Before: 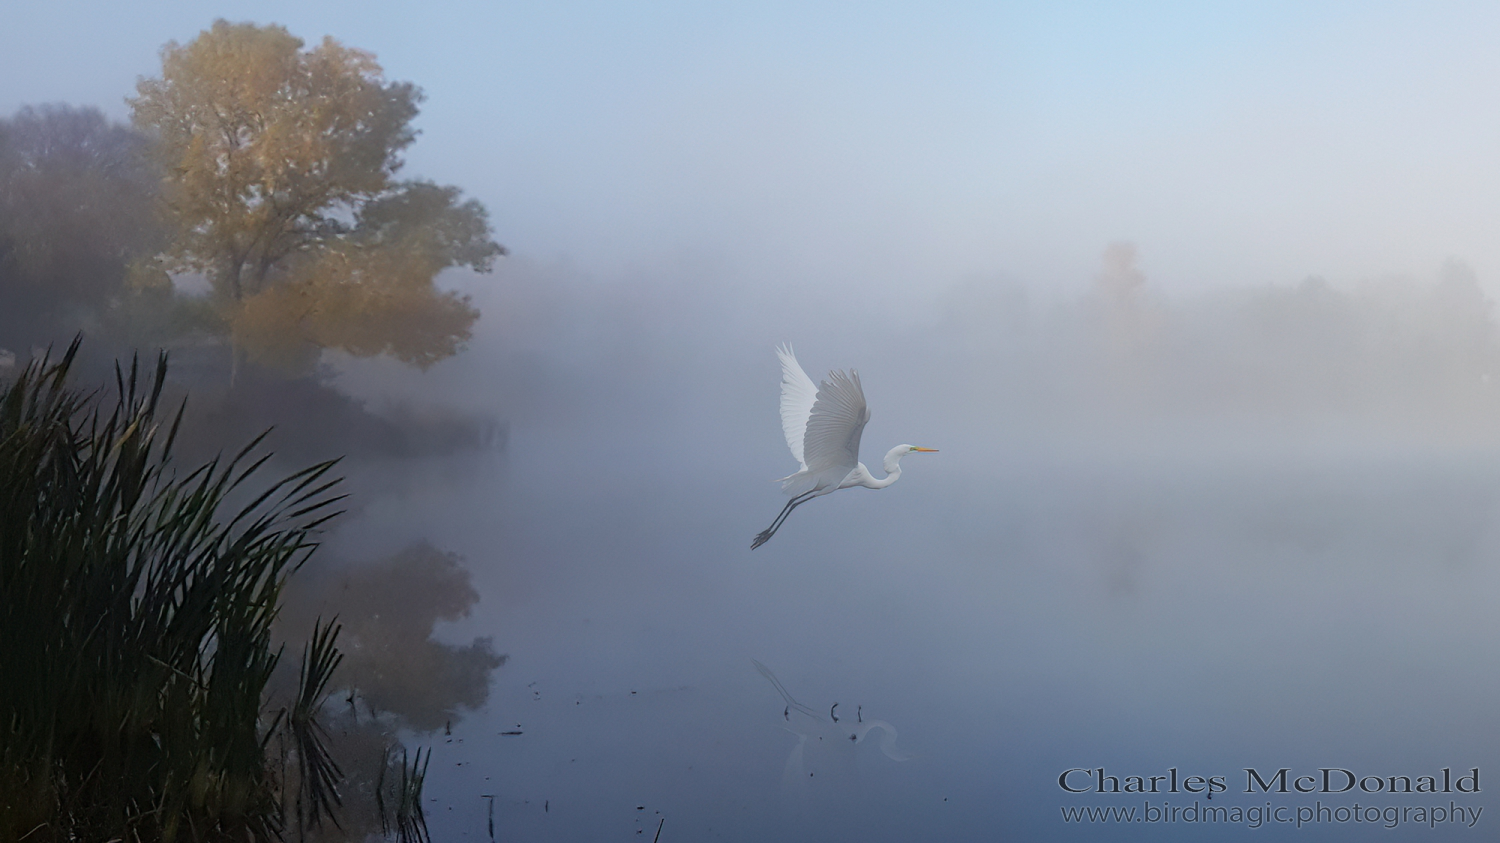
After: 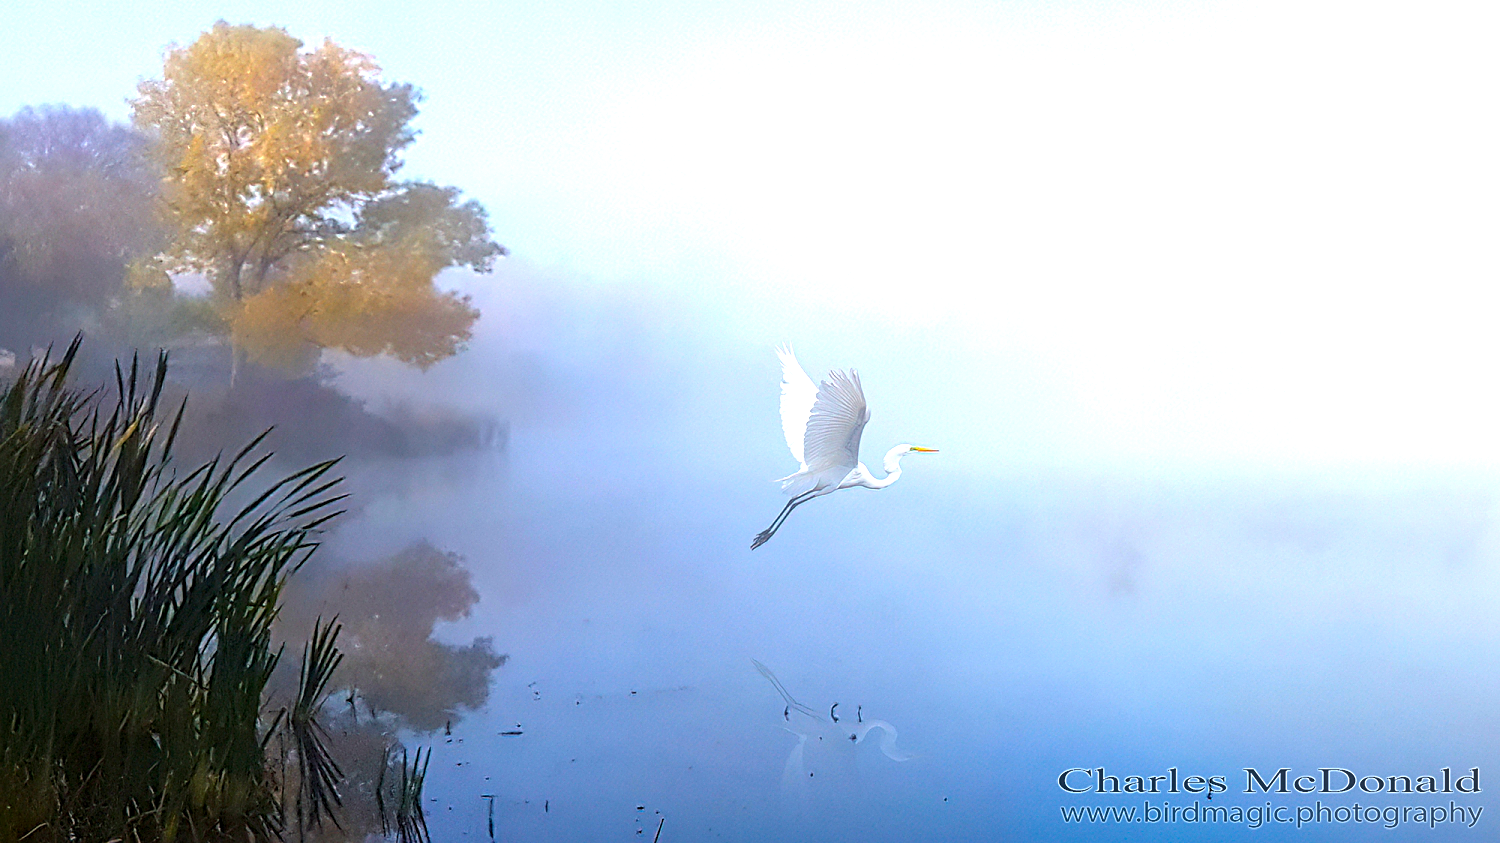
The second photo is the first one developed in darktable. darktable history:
sharpen: on, module defaults
local contrast: detail 130%
exposure: black level correction 0, exposure 1.2 EV, compensate highlight preservation false
color balance rgb: linear chroma grading › global chroma 15.106%, perceptual saturation grading › global saturation 29.908%, perceptual brilliance grading › global brilliance 2.614%, perceptual brilliance grading › highlights -3.379%, perceptual brilliance grading › shadows 2.926%, global vibrance 35.13%, contrast 9.519%
